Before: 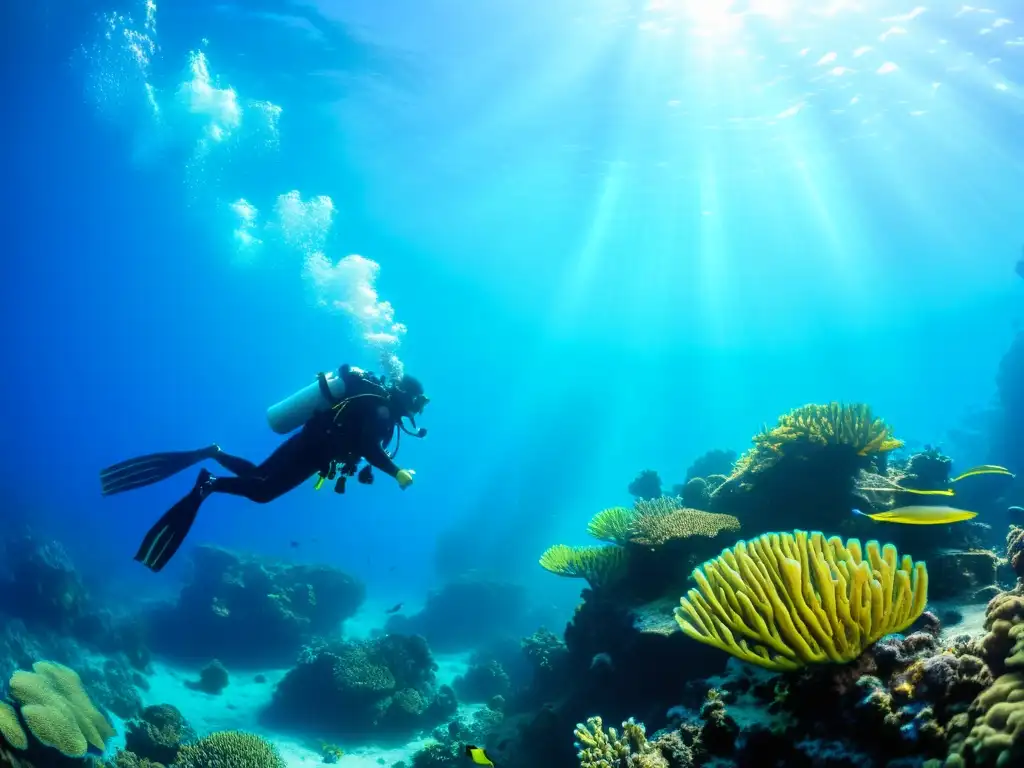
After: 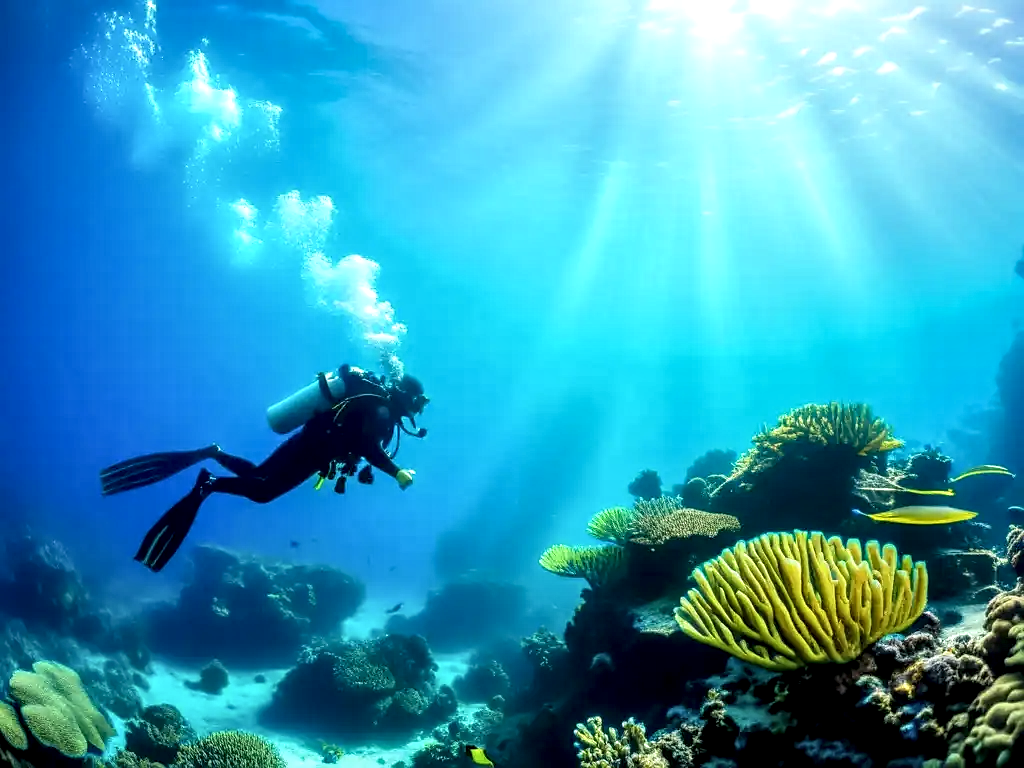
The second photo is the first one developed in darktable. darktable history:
sharpen: radius 1.458, amount 0.398, threshold 1.271
local contrast: highlights 60%, shadows 60%, detail 160%
